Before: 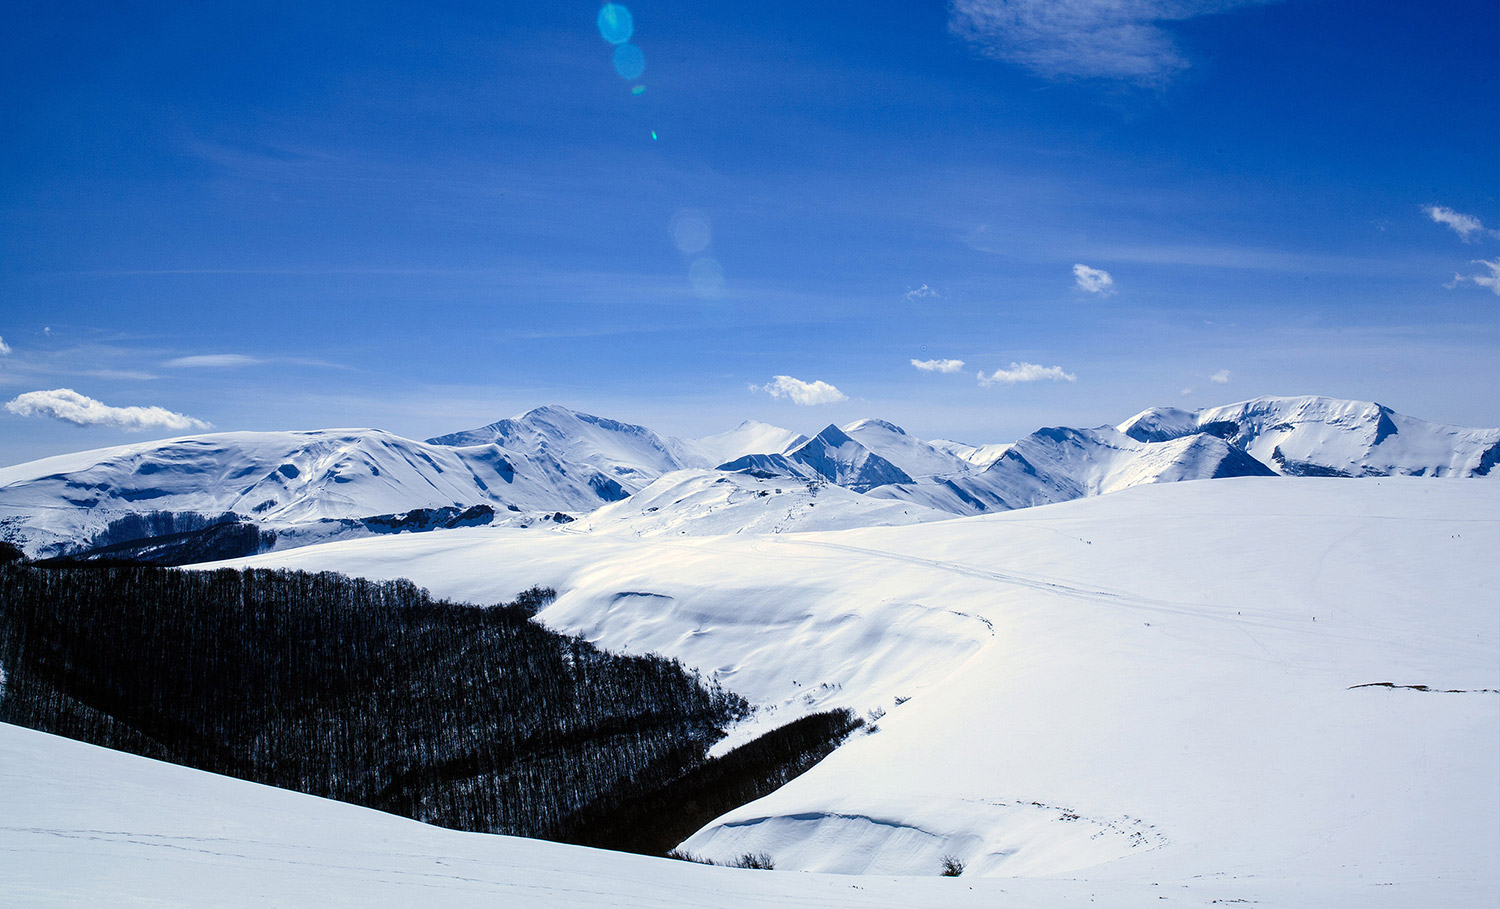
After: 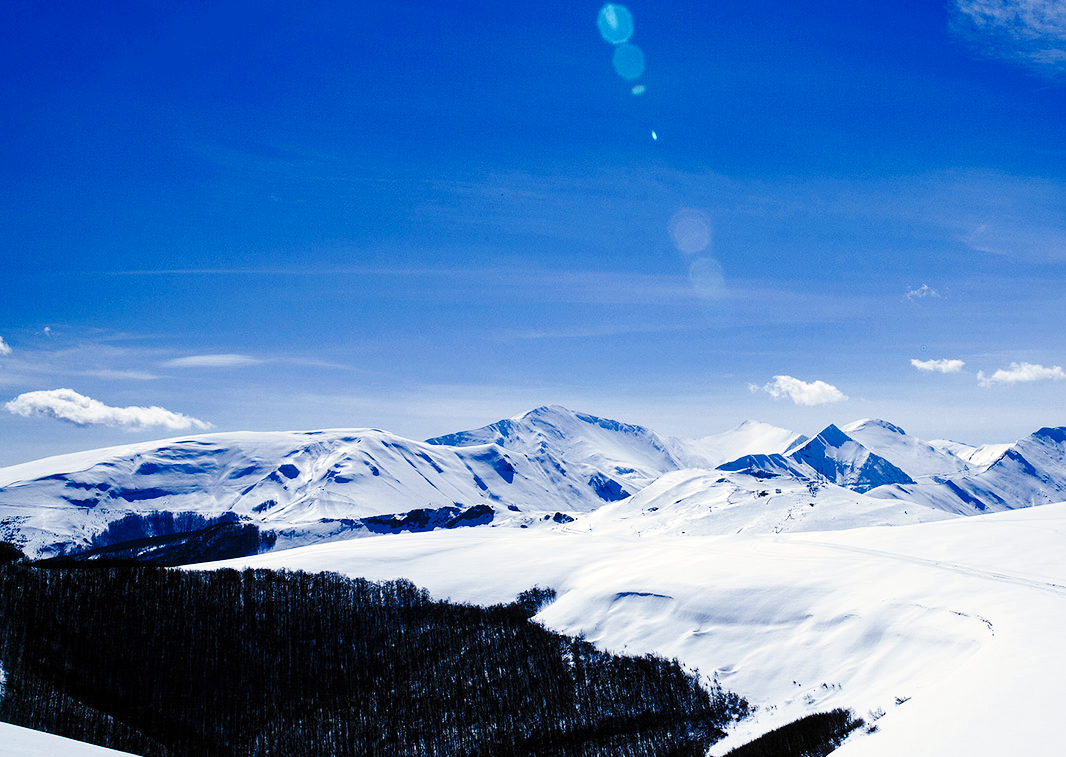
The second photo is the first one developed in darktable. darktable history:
base curve: curves: ch0 [(0, 0) (0.032, 0.025) (0.121, 0.166) (0.206, 0.329) (0.605, 0.79) (1, 1)], preserve colors none
tone equalizer: on, module defaults
crop: right 28.886%, bottom 16.635%
color zones: curves: ch0 [(0, 0.473) (0.001, 0.473) (0.226, 0.548) (0.4, 0.589) (0.525, 0.54) (0.728, 0.403) (0.999, 0.473) (1, 0.473)]; ch1 [(0, 0.619) (0.001, 0.619) (0.234, 0.388) (0.4, 0.372) (0.528, 0.422) (0.732, 0.53) (0.999, 0.619) (1, 0.619)]; ch2 [(0, 0.547) (0.001, 0.547) (0.226, 0.45) (0.4, 0.525) (0.525, 0.585) (0.8, 0.511) (0.999, 0.547) (1, 0.547)]
